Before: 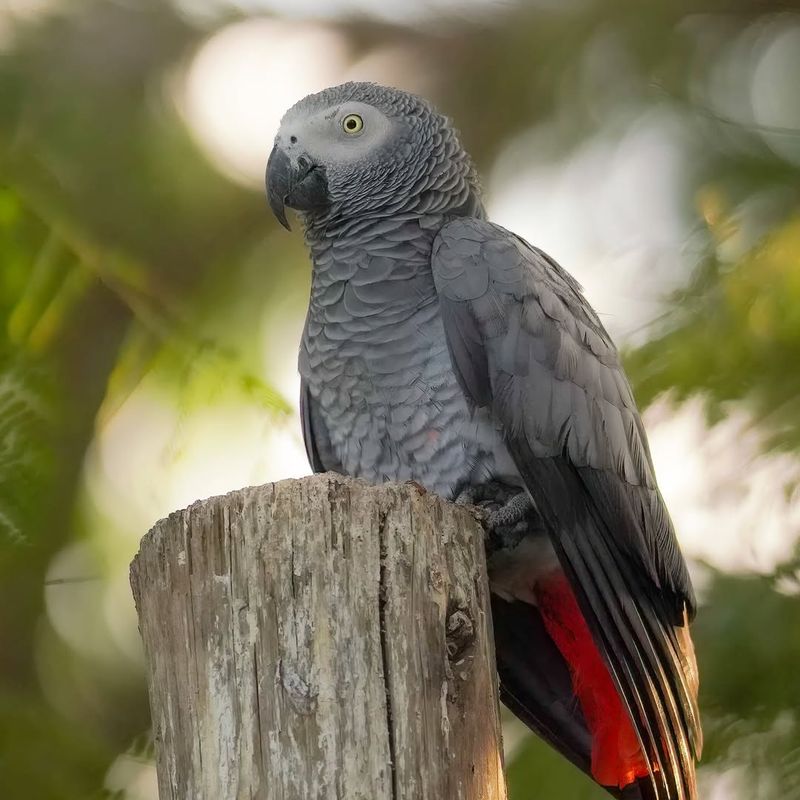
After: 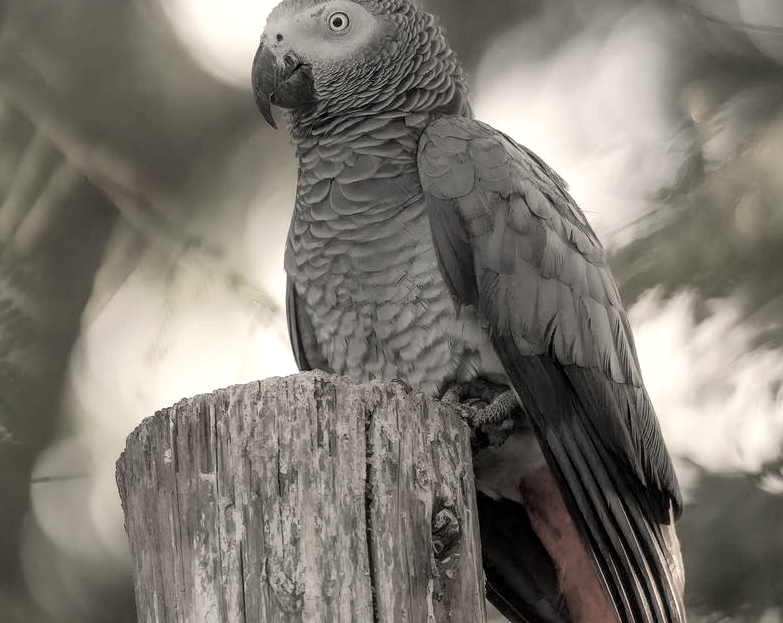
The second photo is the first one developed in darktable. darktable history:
color correction: saturation 0.2
local contrast: on, module defaults
crop and rotate: left 1.814%, top 12.818%, right 0.25%, bottom 9.225%
tone equalizer: on, module defaults
white balance: red 1.123, blue 0.83
shadows and highlights: shadows 49, highlights -41, soften with gaussian
